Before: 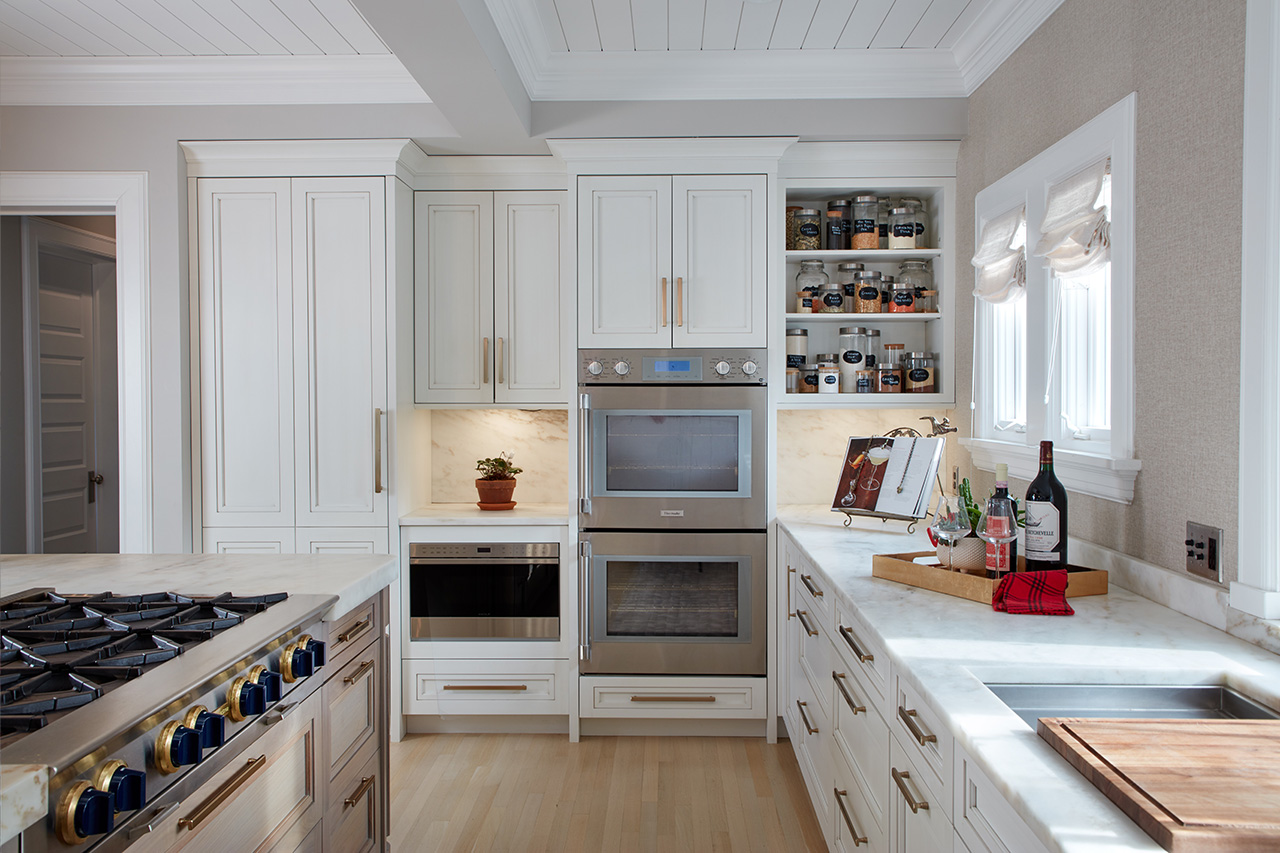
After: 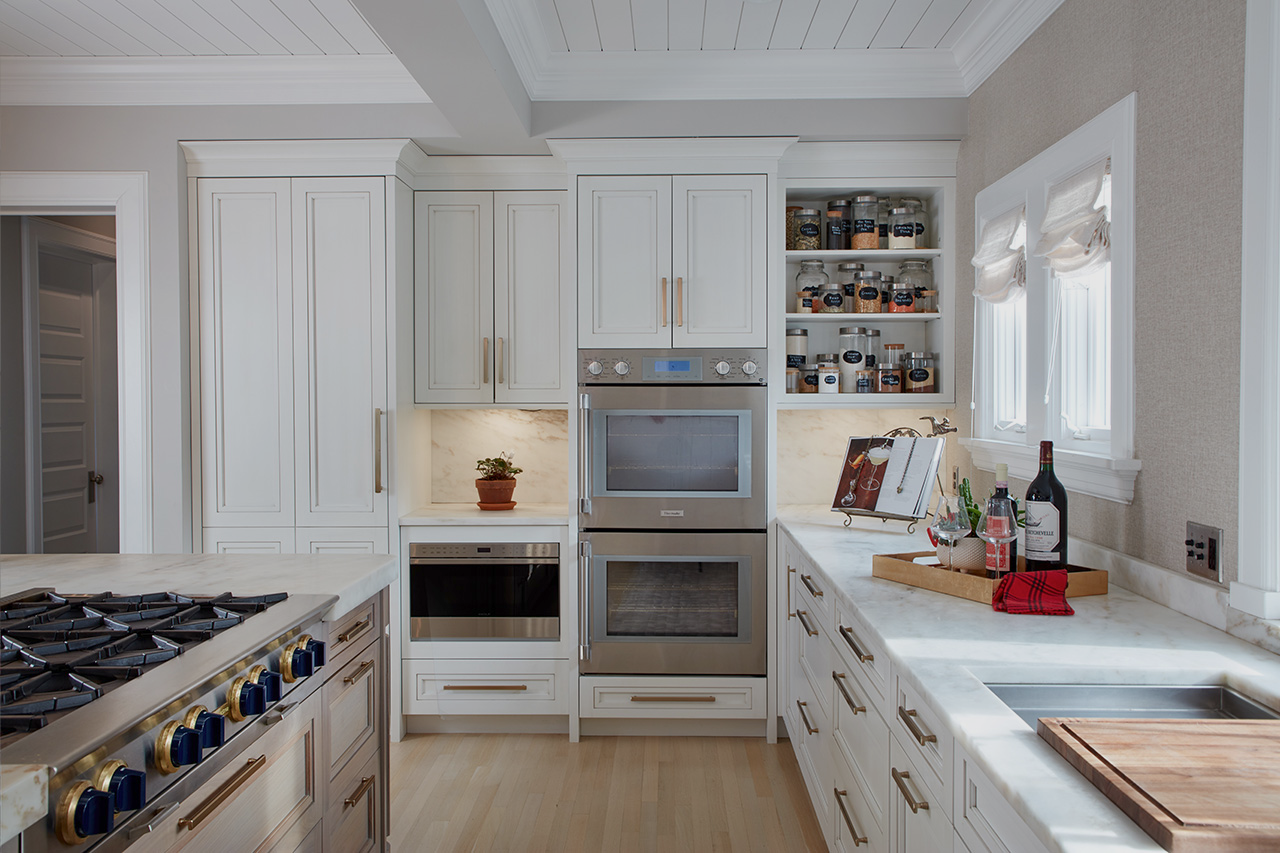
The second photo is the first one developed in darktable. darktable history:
contrast brightness saturation: contrast 0.03, brightness -0.04
color balance: contrast -15%
